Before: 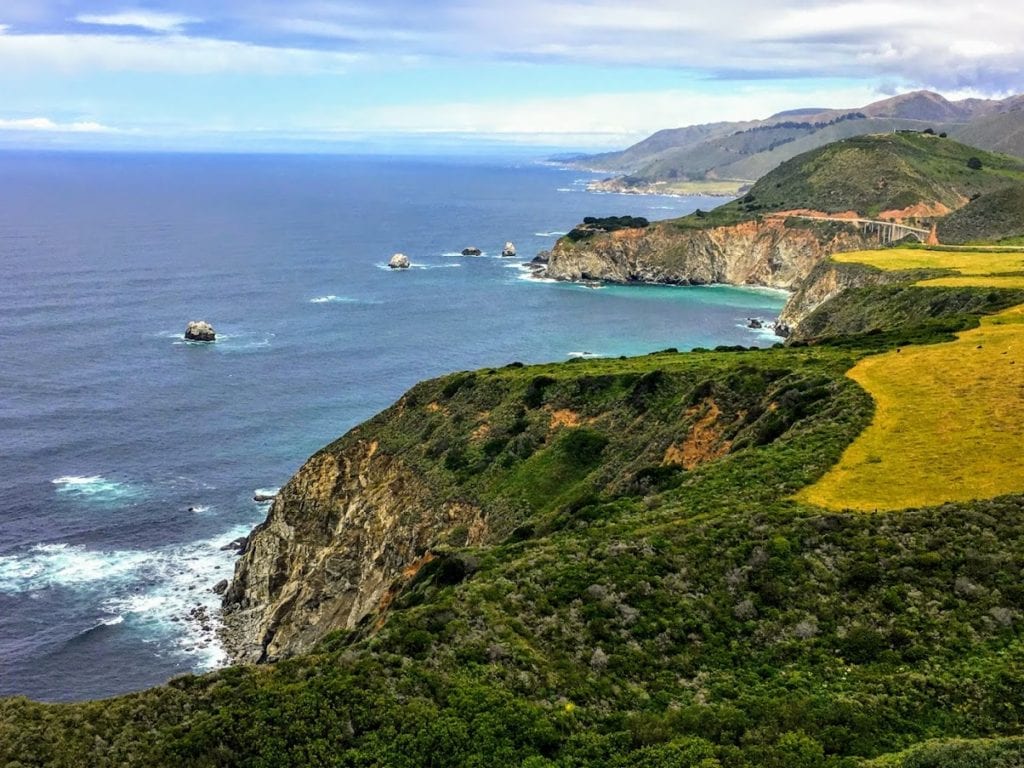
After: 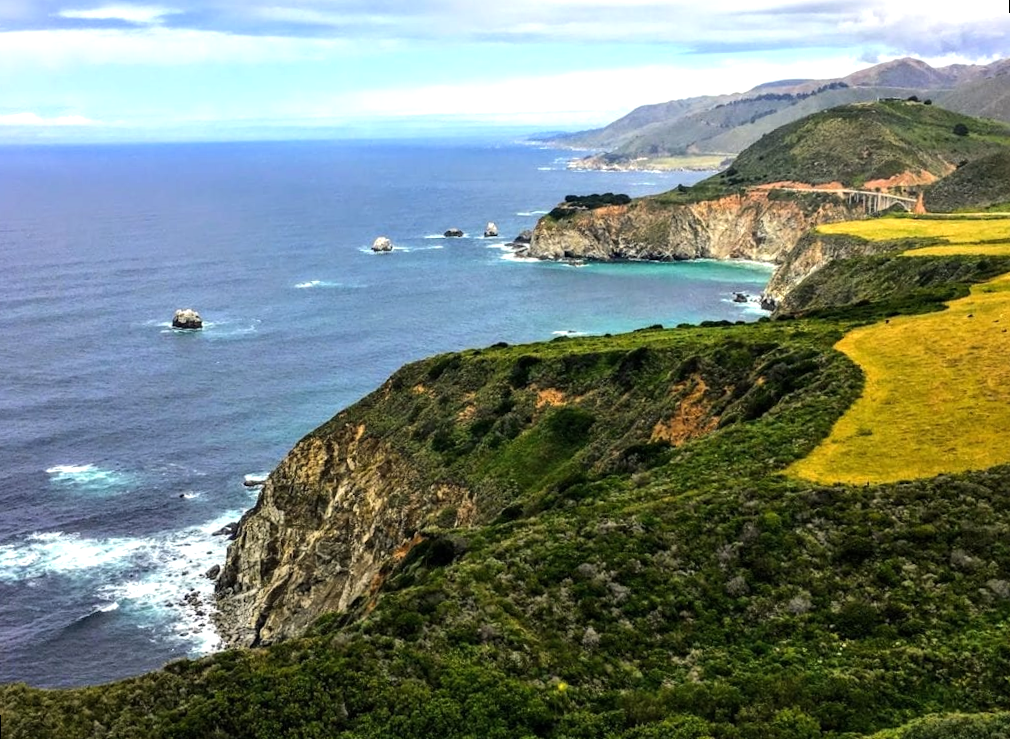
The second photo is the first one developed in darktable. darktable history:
rotate and perspective: rotation -1.32°, lens shift (horizontal) -0.031, crop left 0.015, crop right 0.985, crop top 0.047, crop bottom 0.982
tone equalizer: -8 EV -0.417 EV, -7 EV -0.389 EV, -6 EV -0.333 EV, -5 EV -0.222 EV, -3 EV 0.222 EV, -2 EV 0.333 EV, -1 EV 0.389 EV, +0 EV 0.417 EV, edges refinement/feathering 500, mask exposure compensation -1.57 EV, preserve details no
